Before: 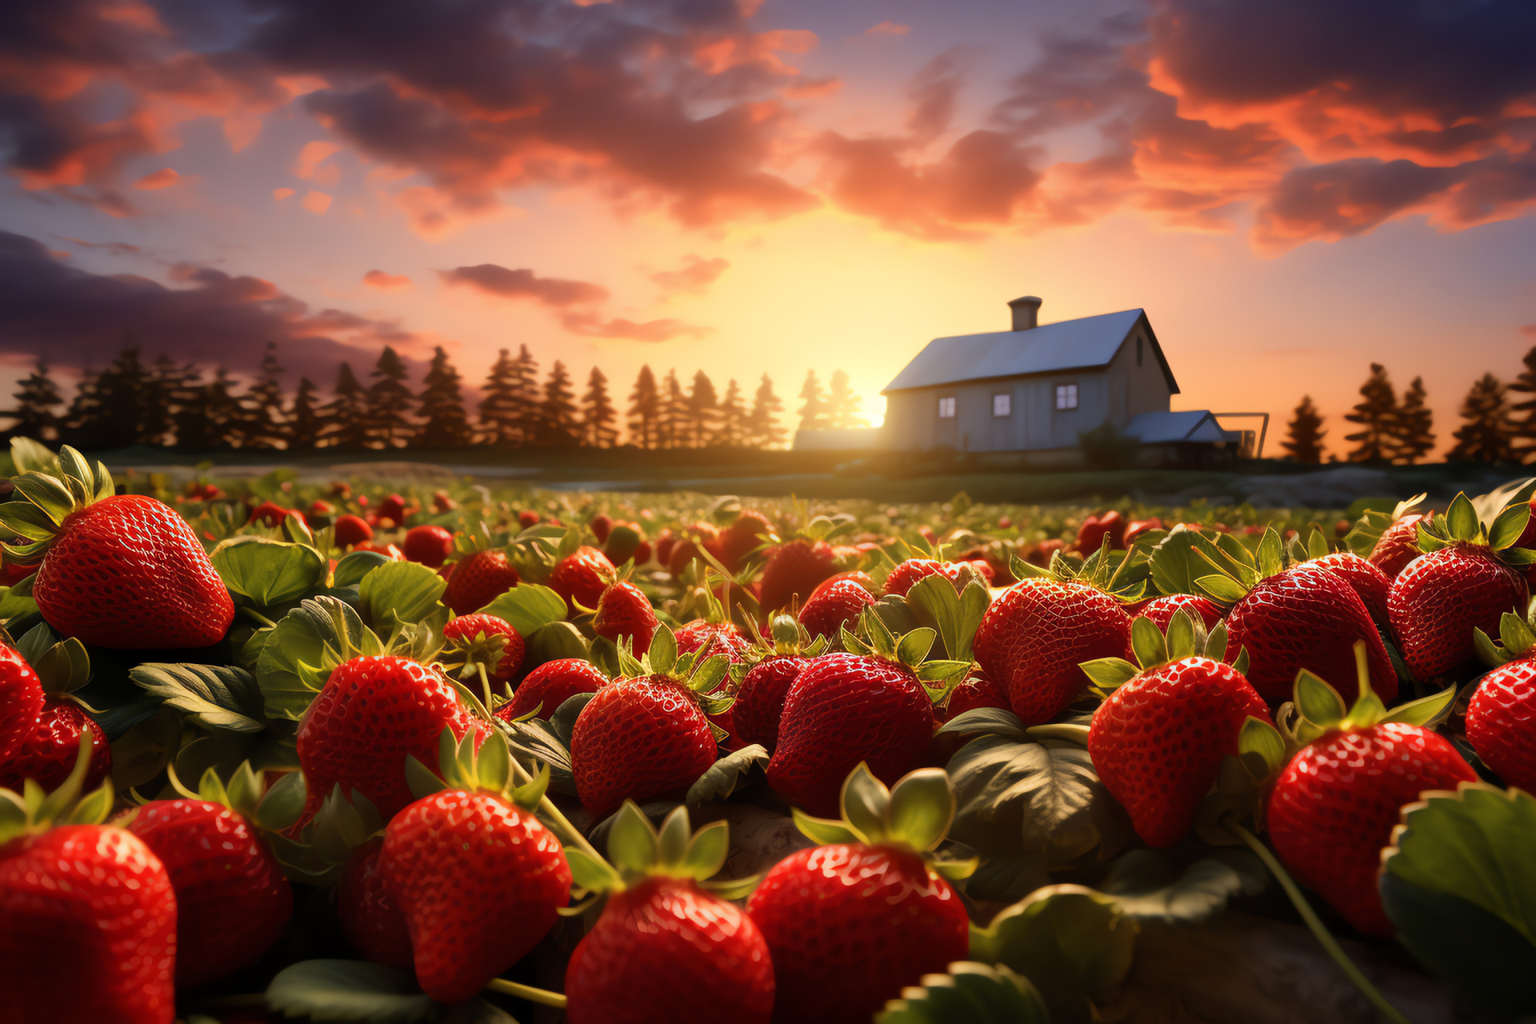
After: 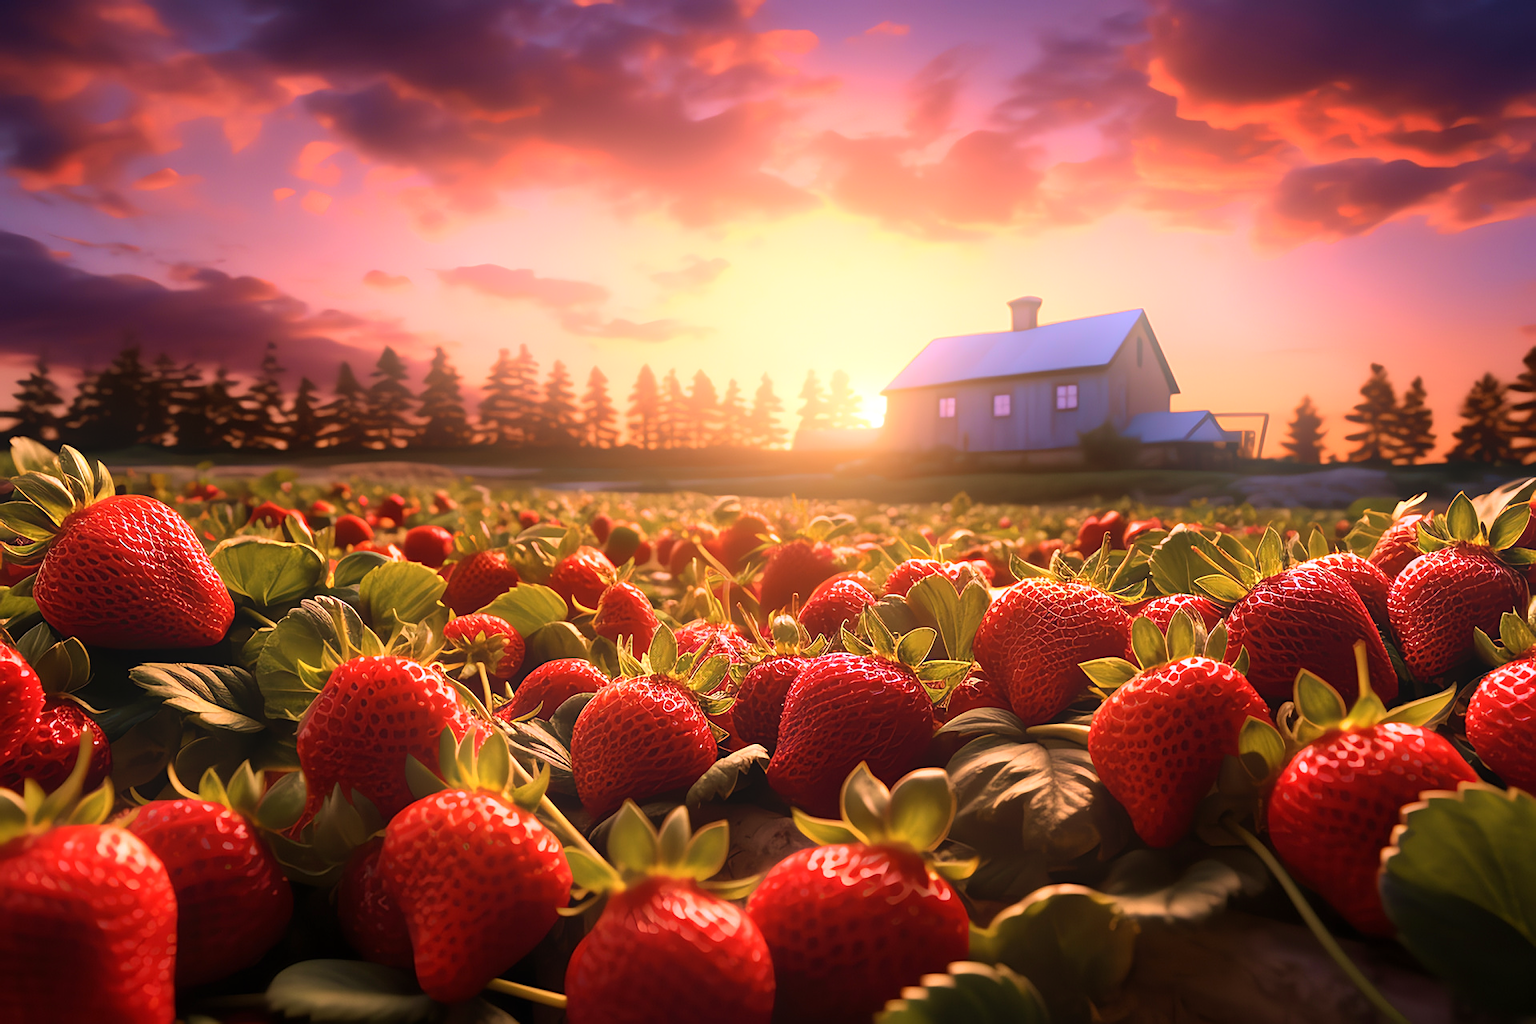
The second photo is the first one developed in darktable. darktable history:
velvia: strength 45%
white balance: red 1.188, blue 1.11
color calibration: illuminant same as pipeline (D50), x 0.346, y 0.359, temperature 5002.42 K
sharpen: on, module defaults
bloom: on, module defaults
